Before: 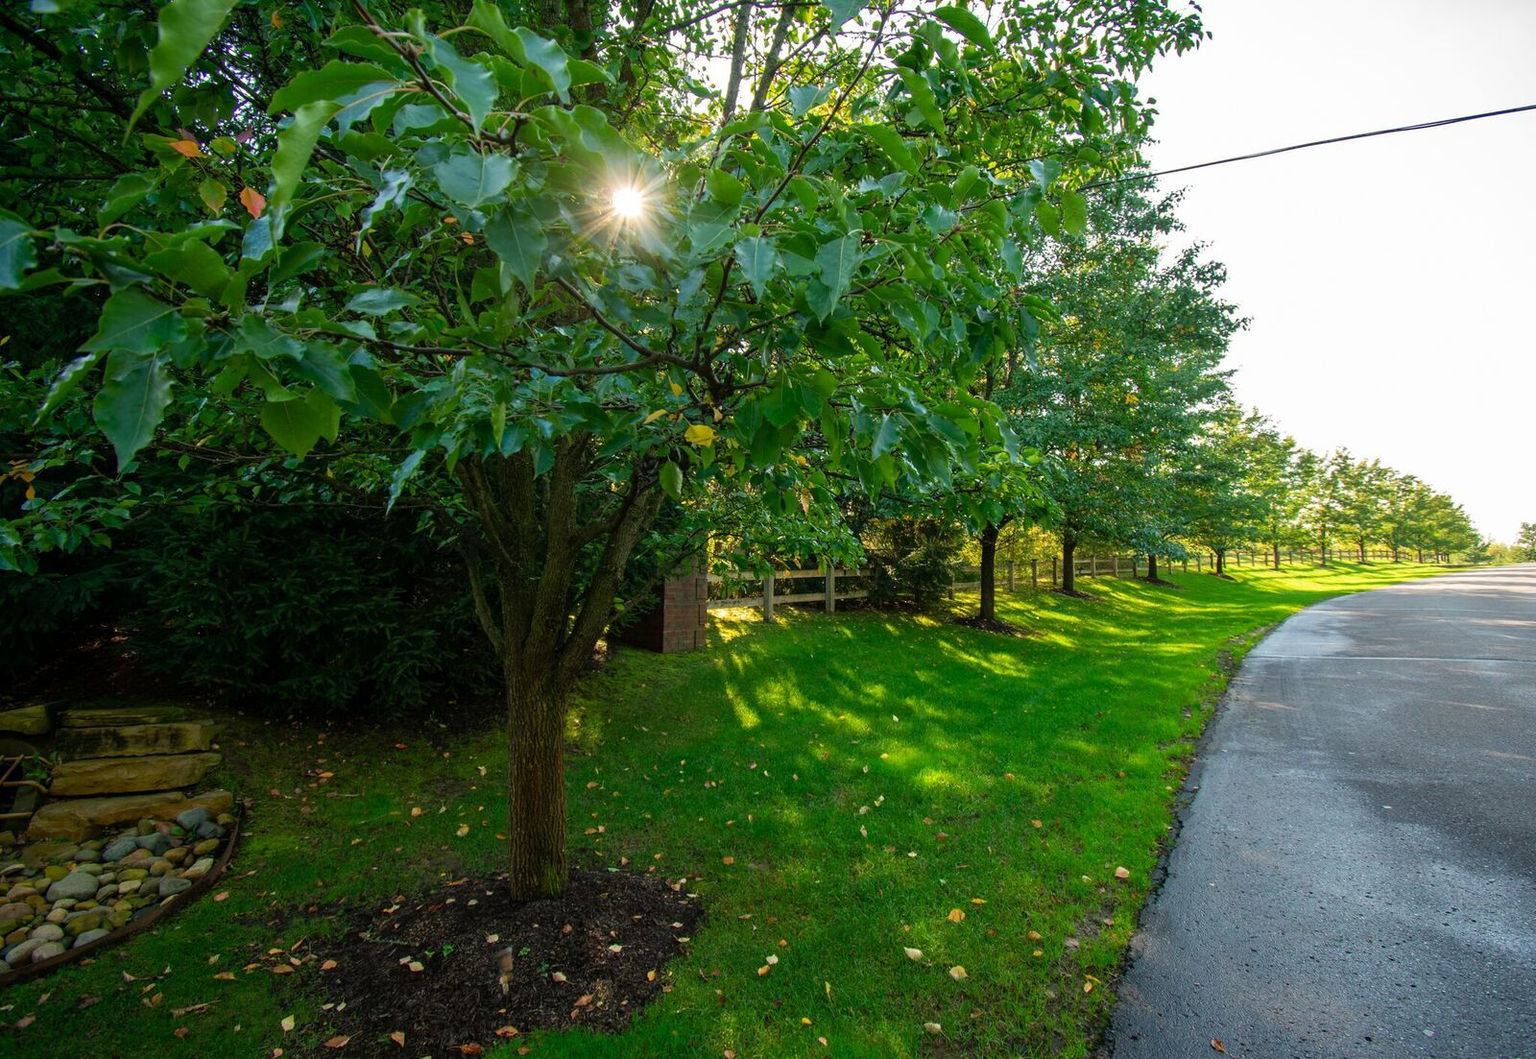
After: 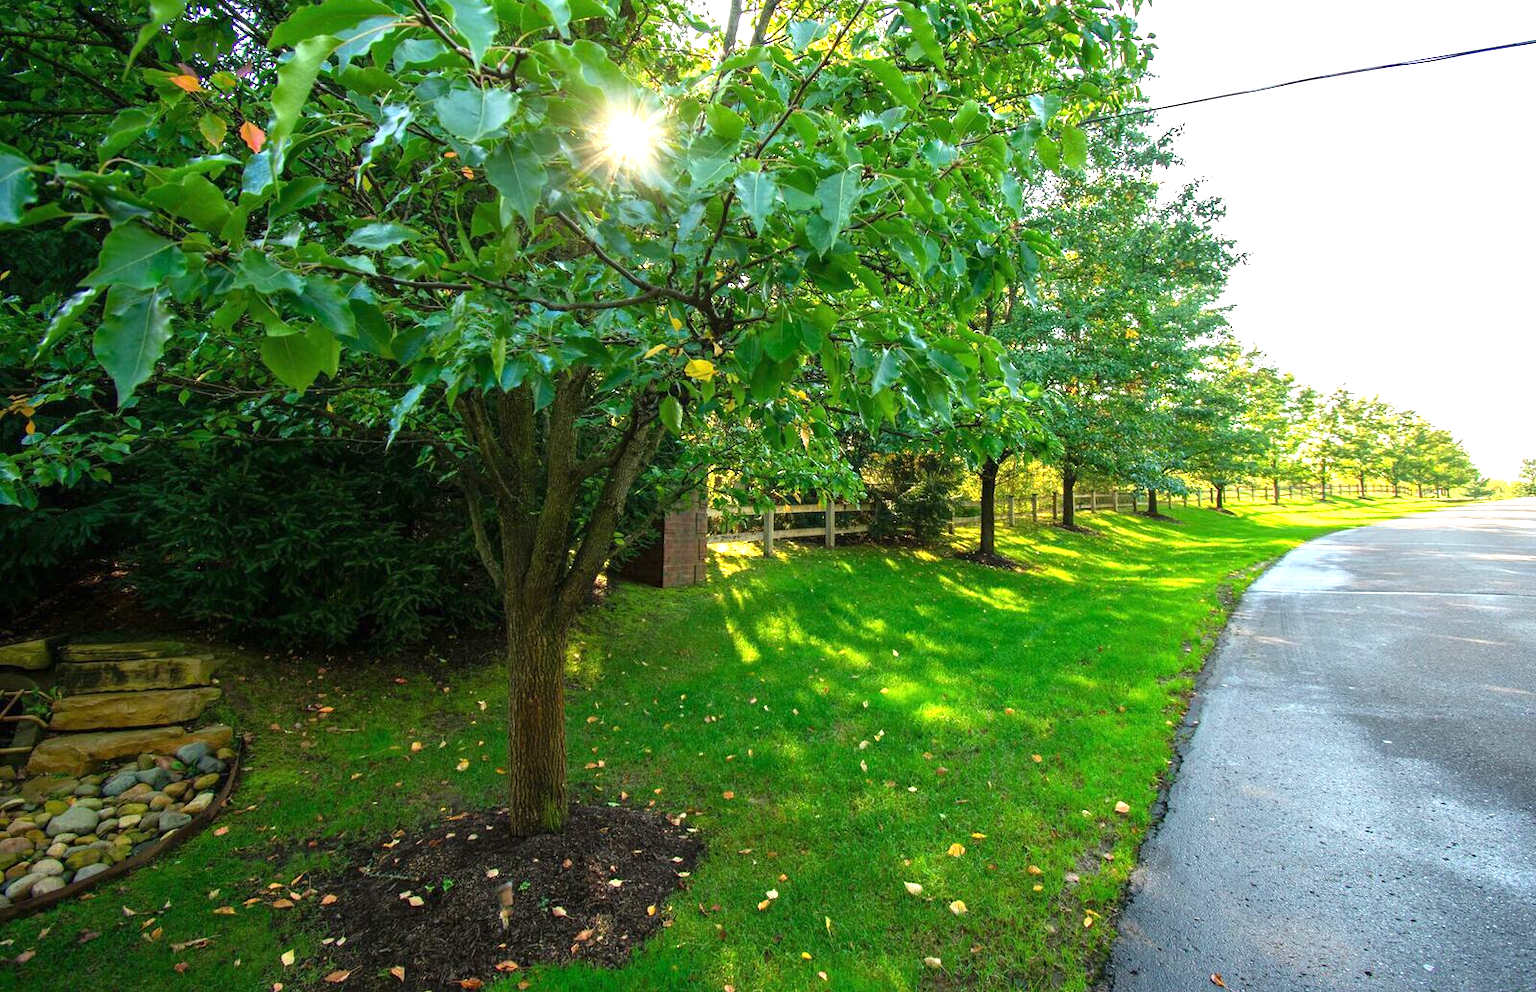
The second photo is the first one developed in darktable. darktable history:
exposure: black level correction 0, exposure 1.1 EV, compensate exposure bias true, compensate highlight preservation false
crop and rotate: top 6.25%
